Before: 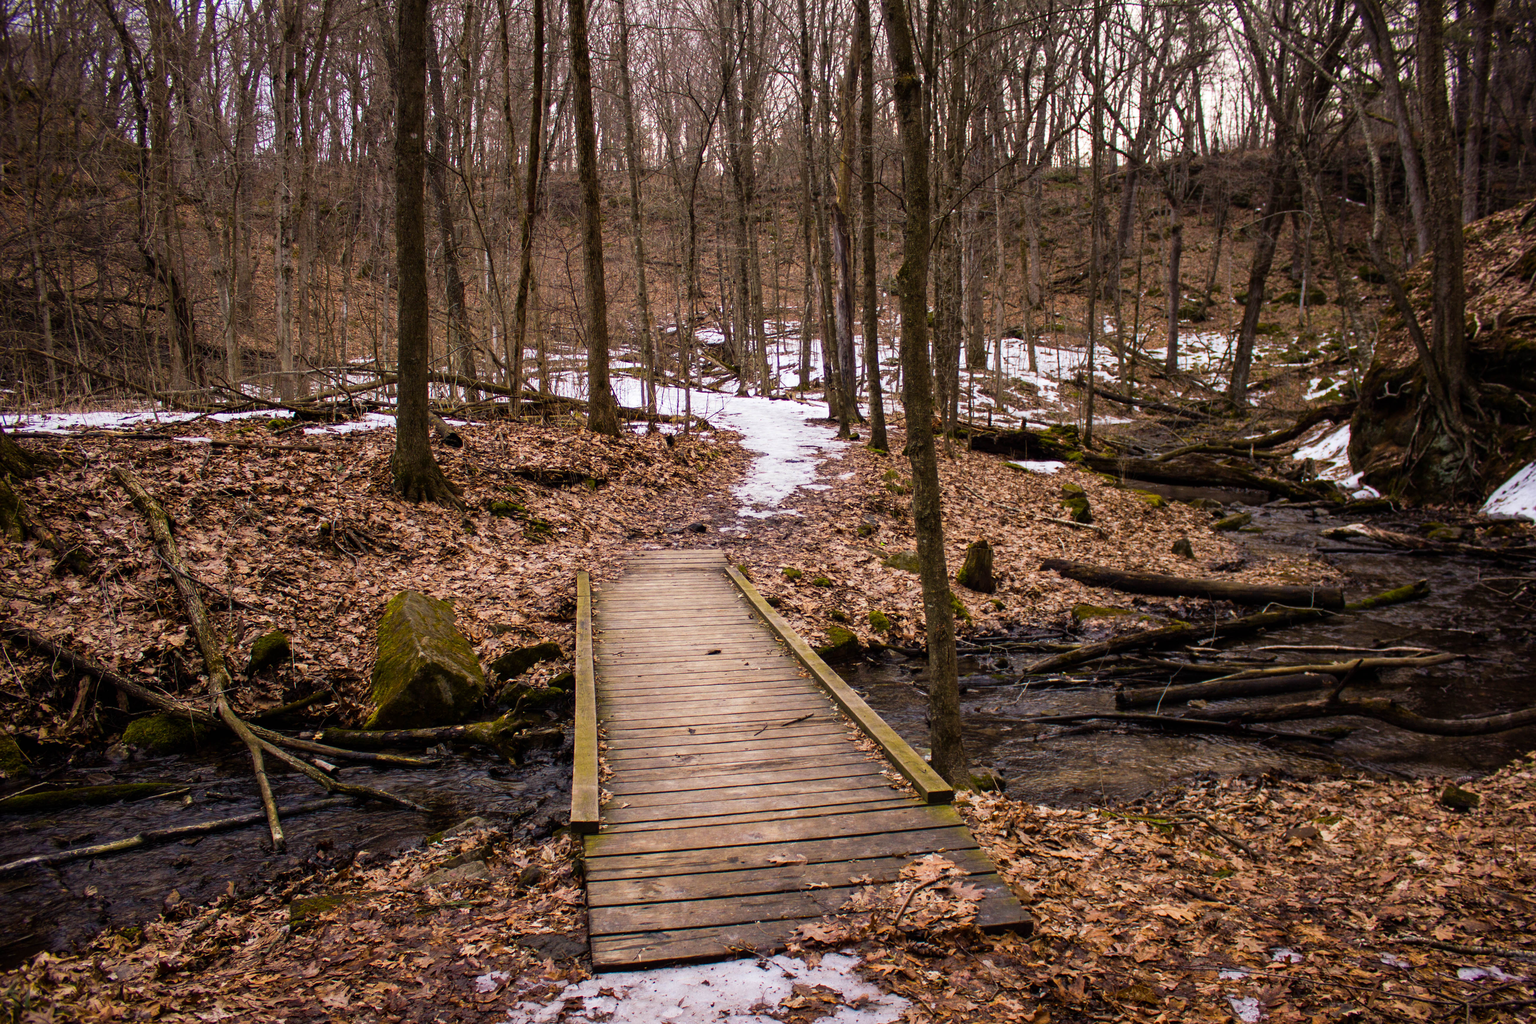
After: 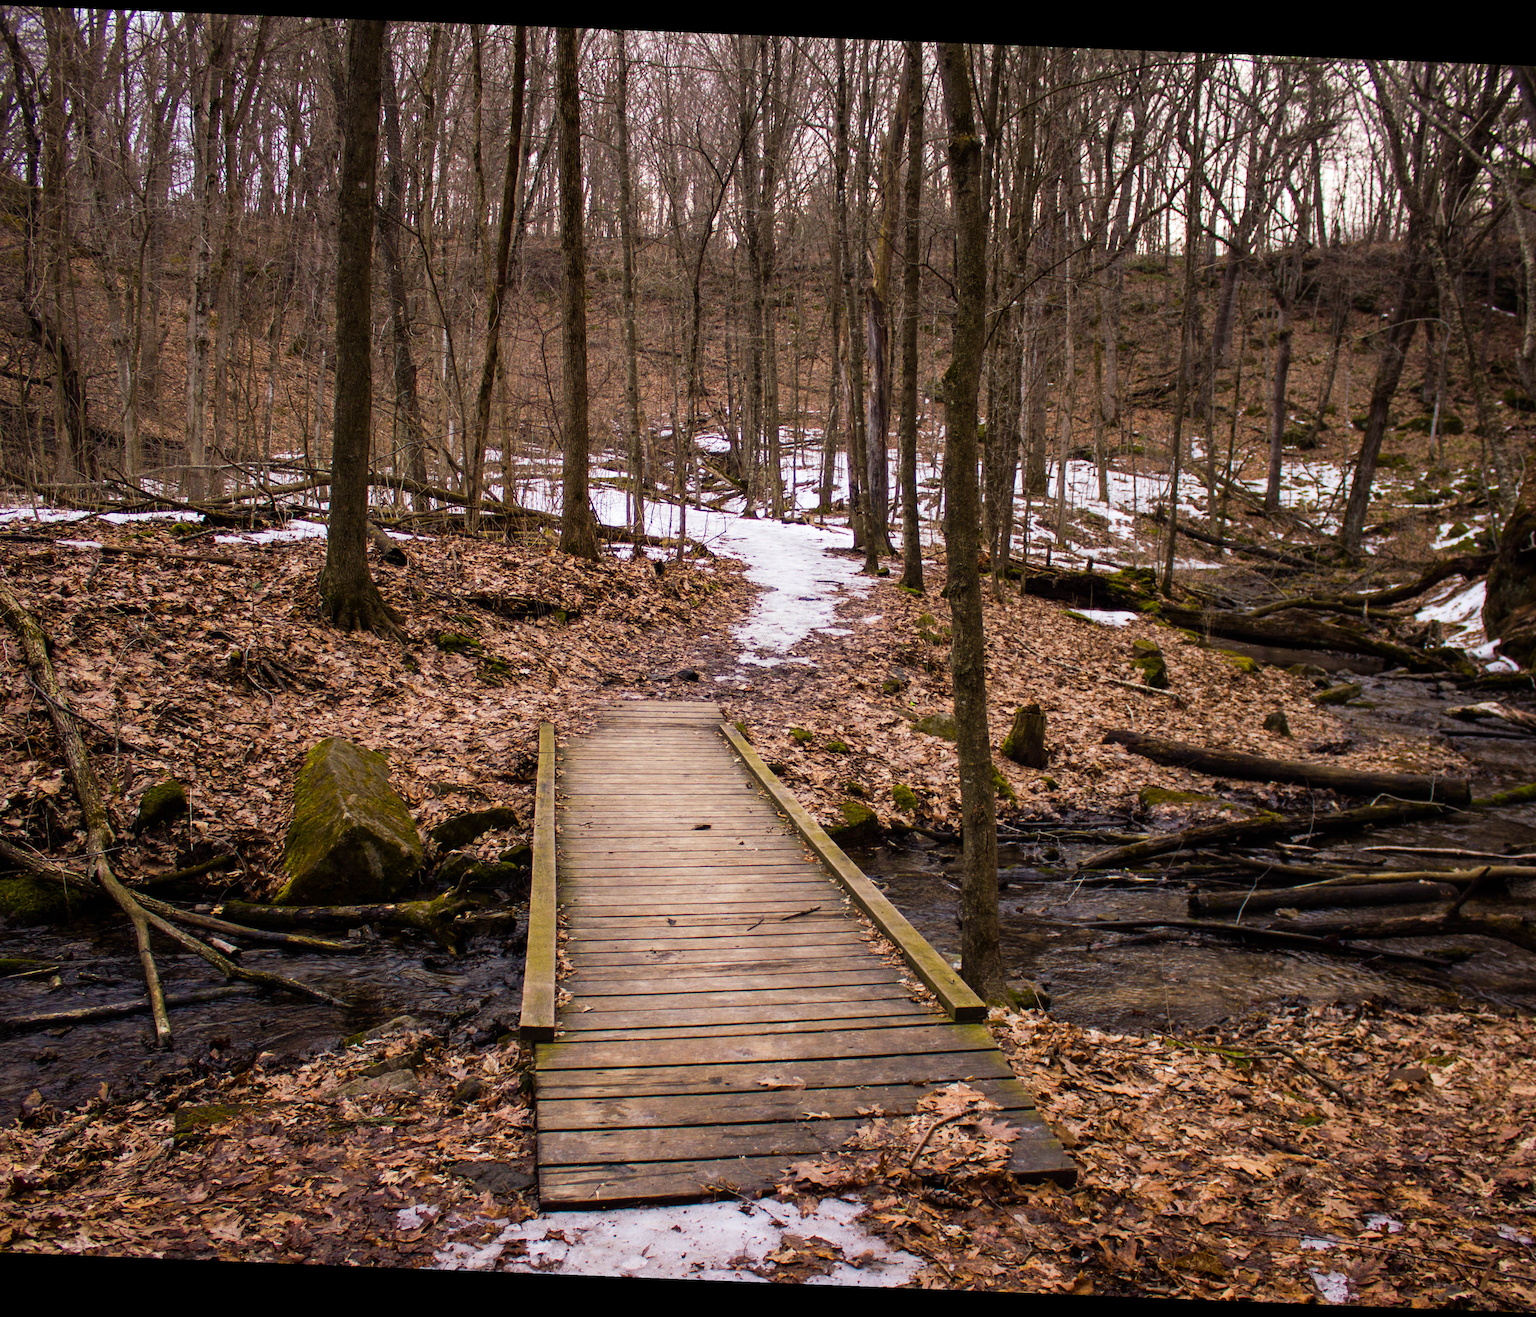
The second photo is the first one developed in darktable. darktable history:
rotate and perspective: rotation 2.27°, automatic cropping off
crop and rotate: left 9.597%, right 10.195%
